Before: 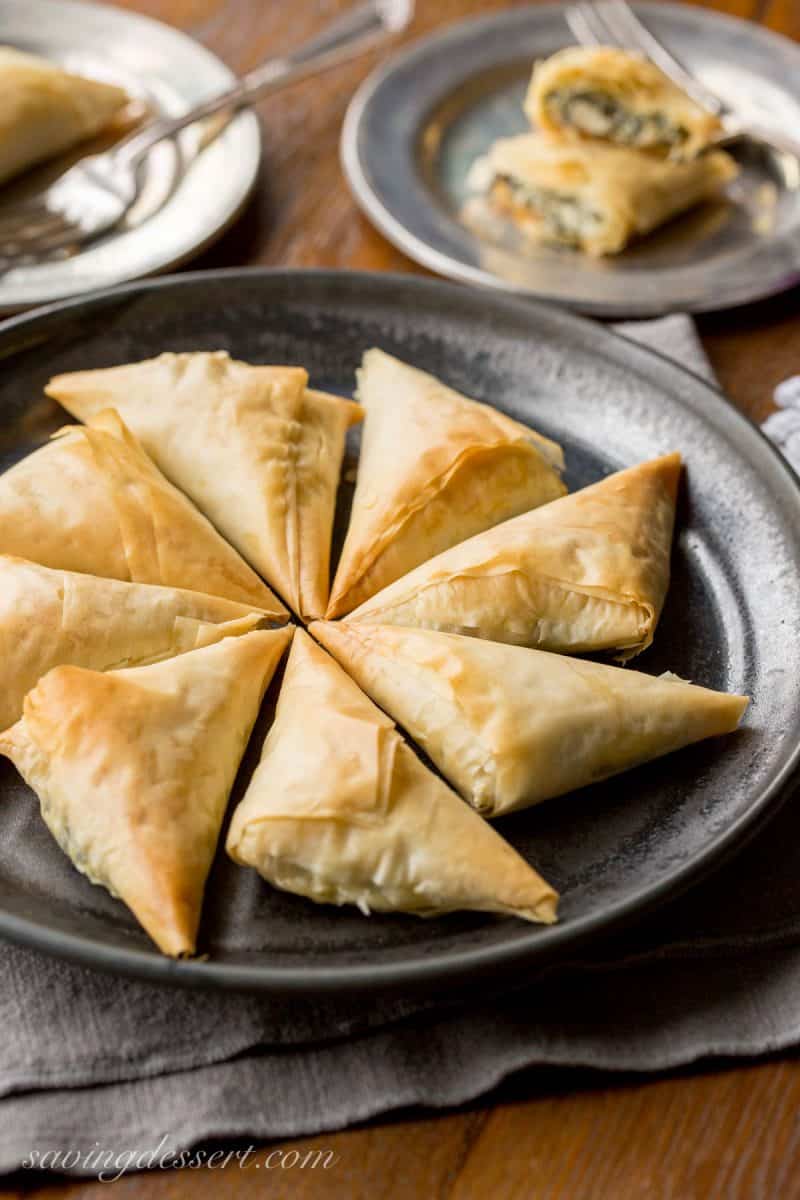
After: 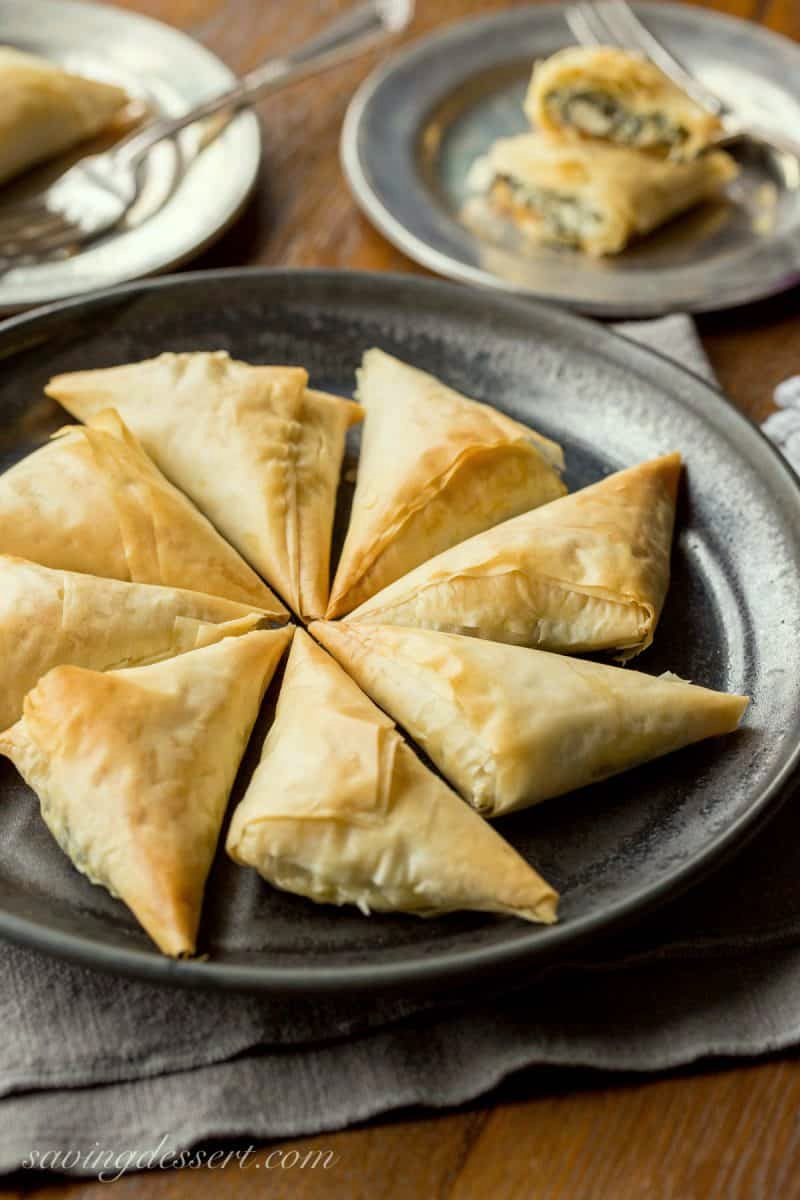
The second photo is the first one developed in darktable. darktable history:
color correction: highlights a* -4.66, highlights b* 5.06, saturation 0.937
